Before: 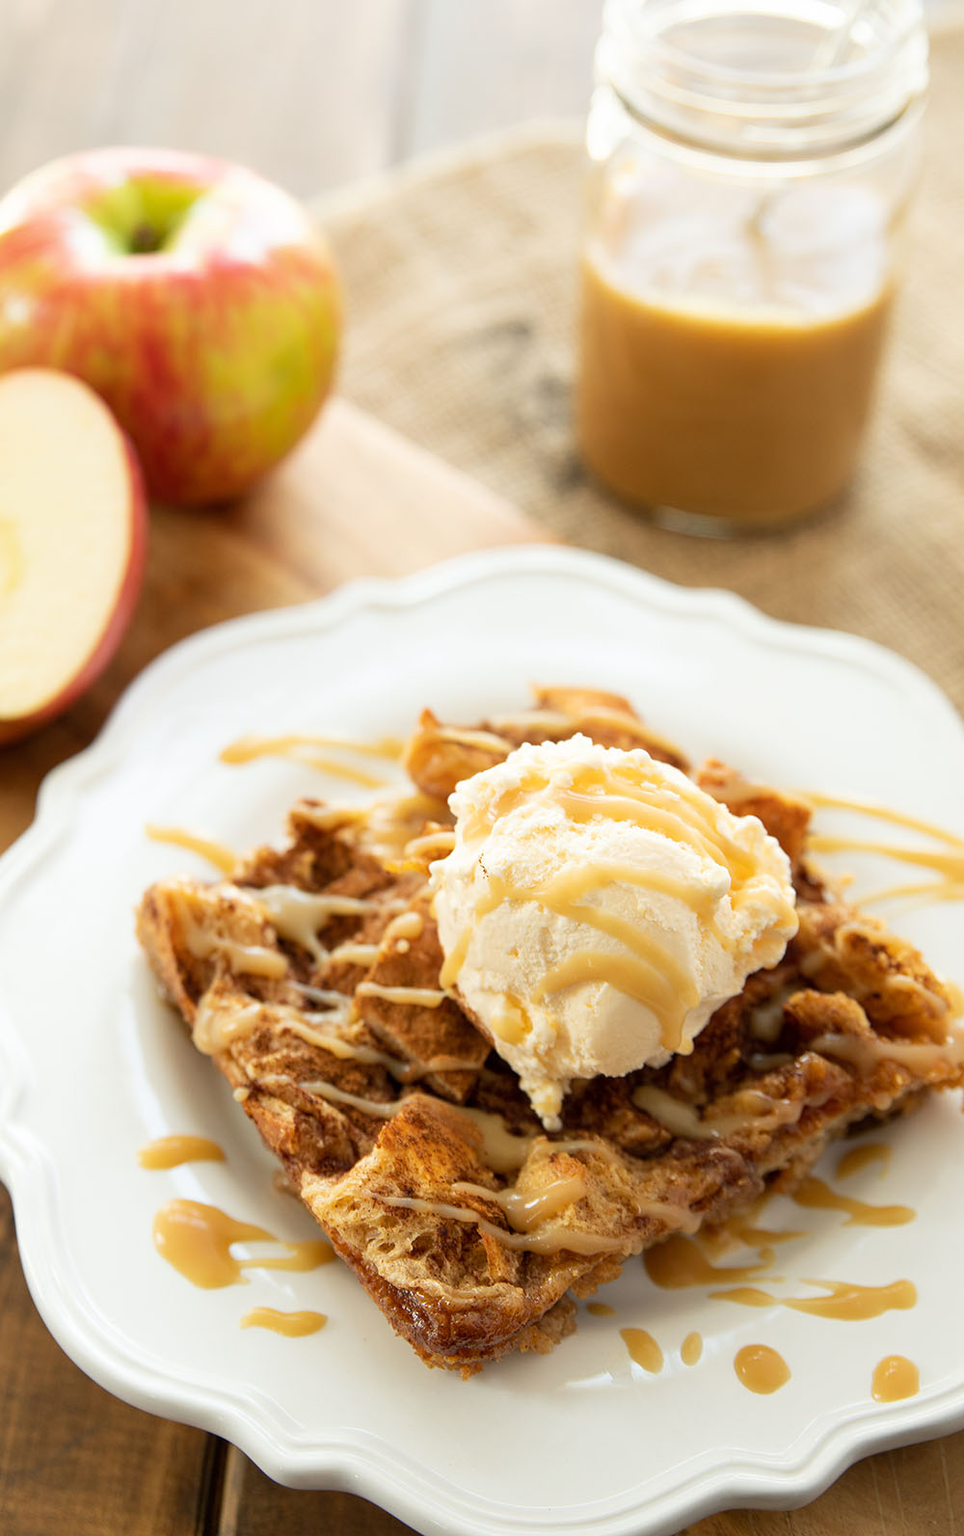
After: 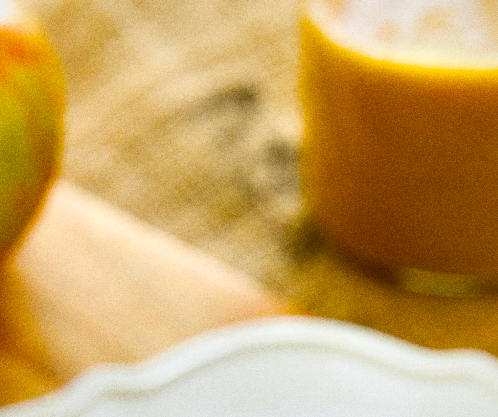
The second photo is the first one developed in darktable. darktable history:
crop: left 28.64%, top 16.832%, right 26.637%, bottom 58.055%
lowpass: radius 0.1, contrast 0.85, saturation 1.1, unbound 0
rotate and perspective: rotation -4.25°, automatic cropping off
grain: coarseness 8.68 ISO, strength 31.94%
color balance rgb: linear chroma grading › global chroma 25%, perceptual saturation grading › global saturation 50%
local contrast: mode bilateral grid, contrast 44, coarseness 69, detail 214%, midtone range 0.2
shadows and highlights: shadows 20.91, highlights -35.45, soften with gaussian
